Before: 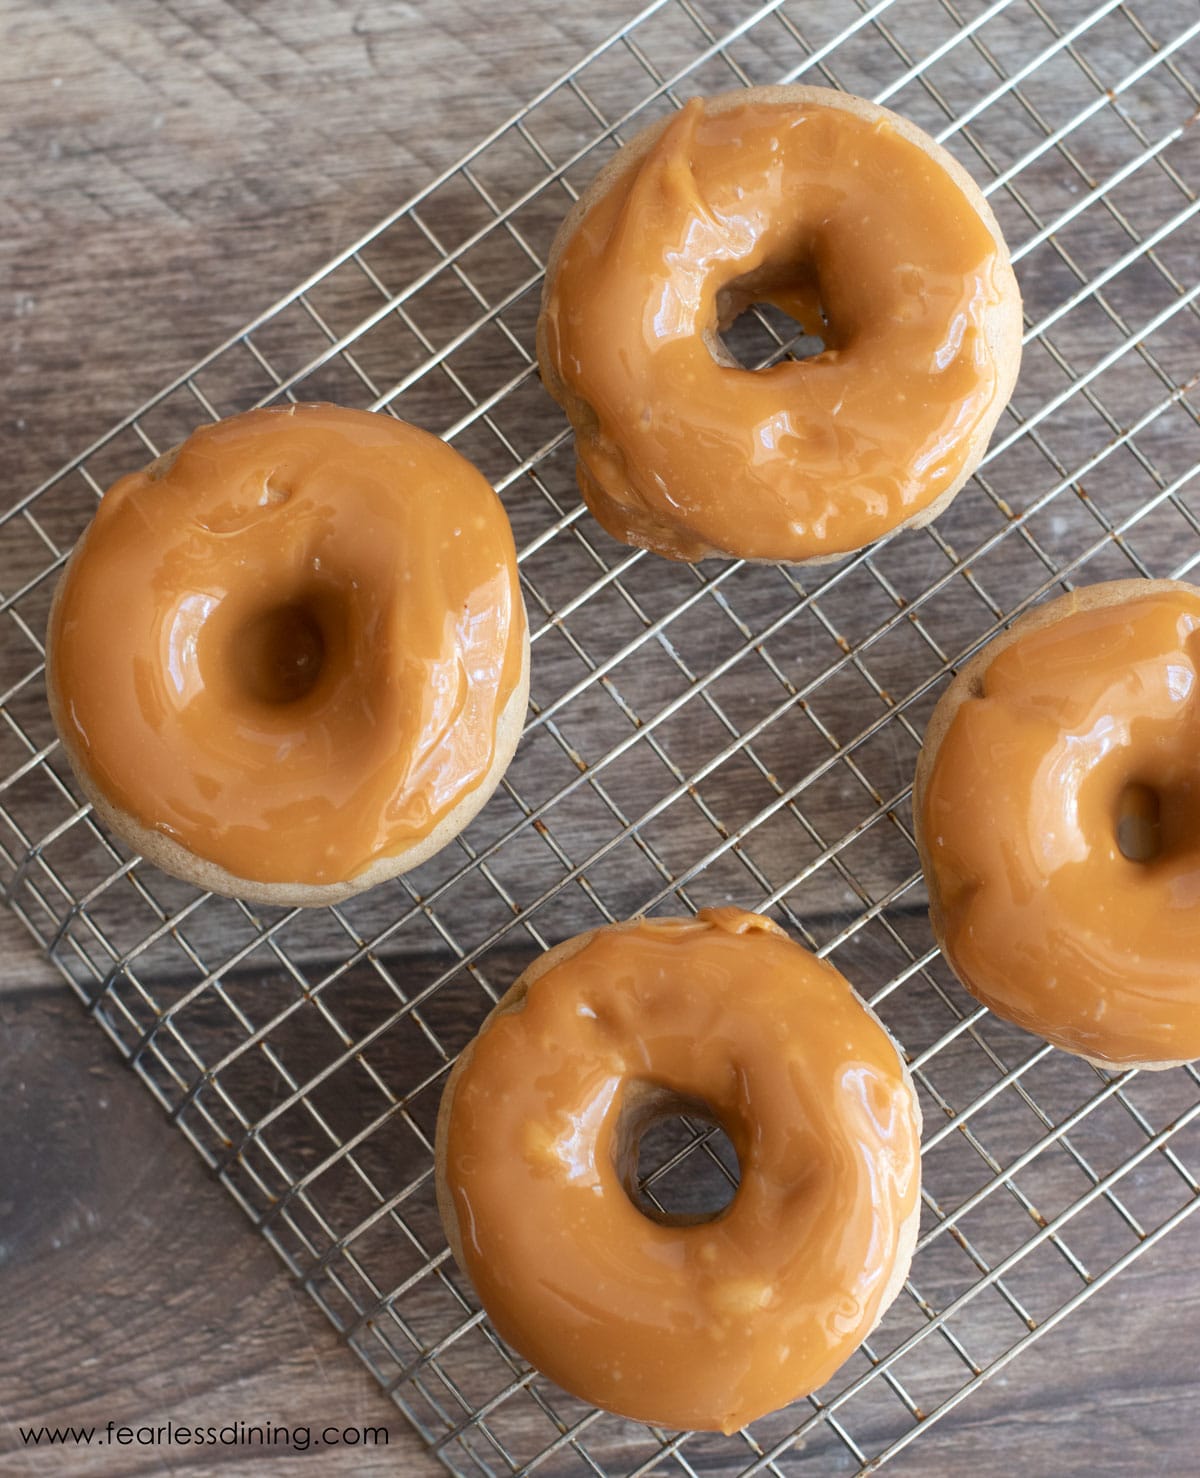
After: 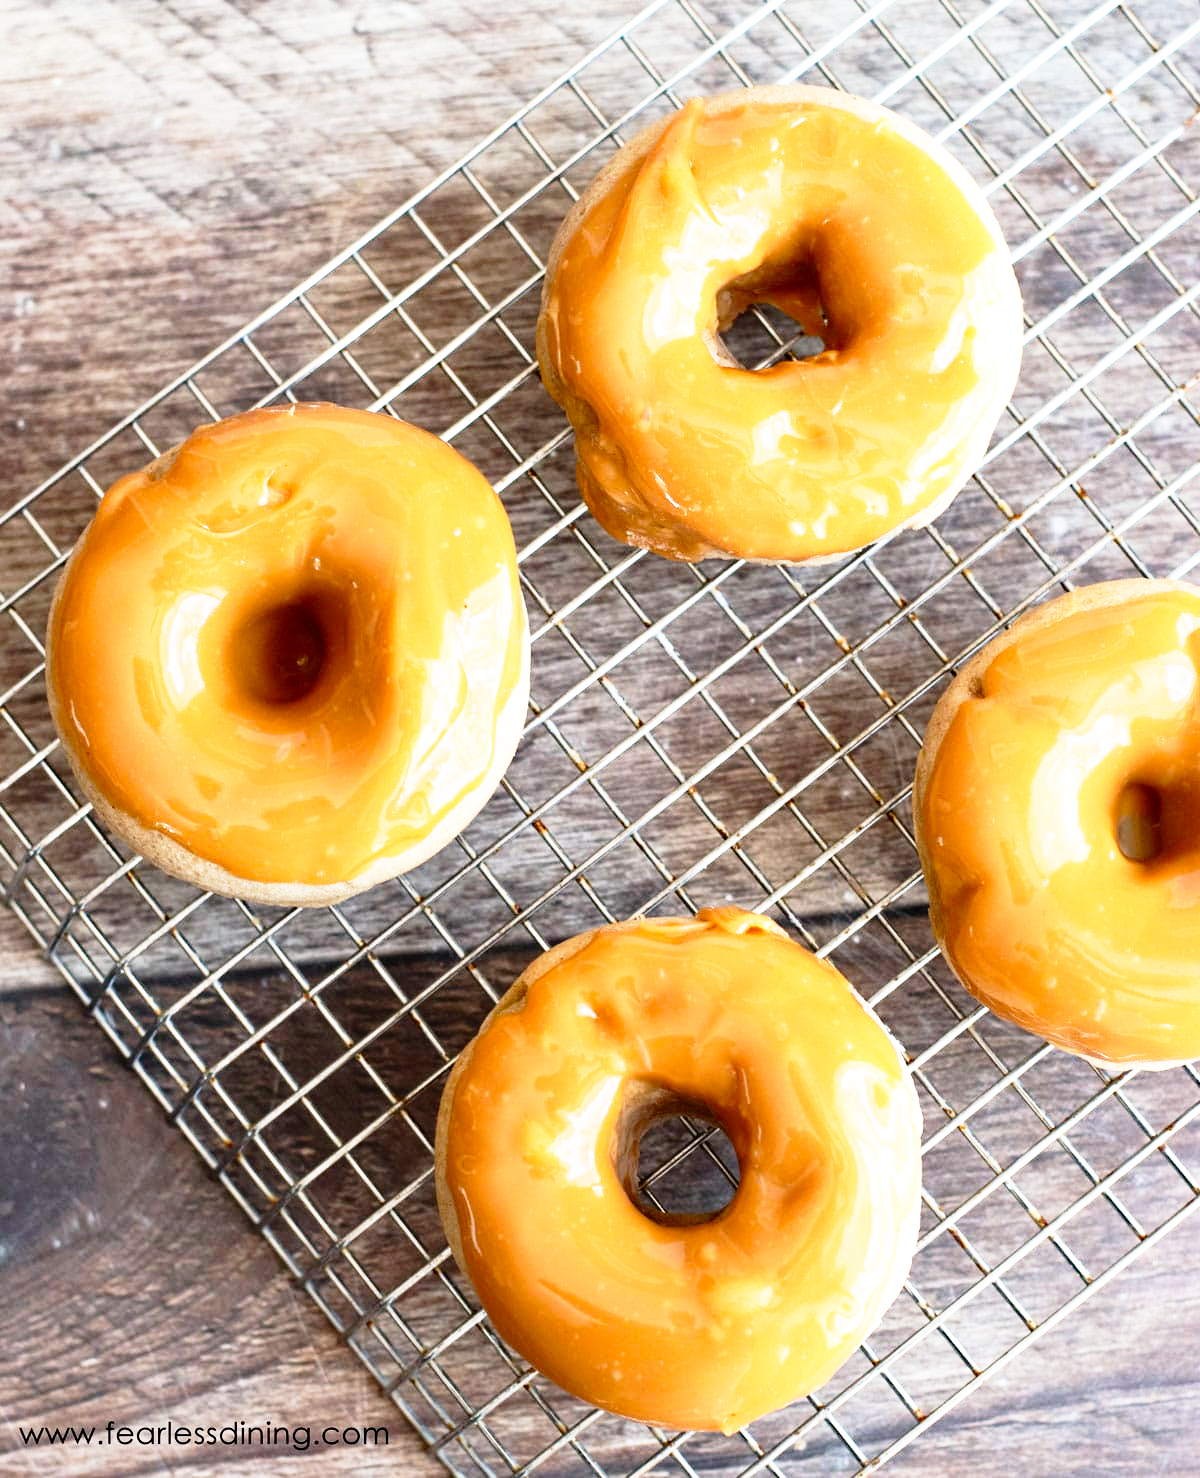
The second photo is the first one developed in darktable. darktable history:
tone equalizer: -8 EV -0.447 EV, -7 EV -0.377 EV, -6 EV -0.337 EV, -5 EV -0.252 EV, -3 EV 0.191 EV, -2 EV 0.358 EV, -1 EV 0.373 EV, +0 EV 0.402 EV, edges refinement/feathering 500, mask exposure compensation -1.57 EV, preserve details no
base curve: curves: ch0 [(0, 0) (0.012, 0.01) (0.073, 0.168) (0.31, 0.711) (0.645, 0.957) (1, 1)], preserve colors none
haze removal: compatibility mode true, adaptive false
contrast brightness saturation: saturation 0.097
